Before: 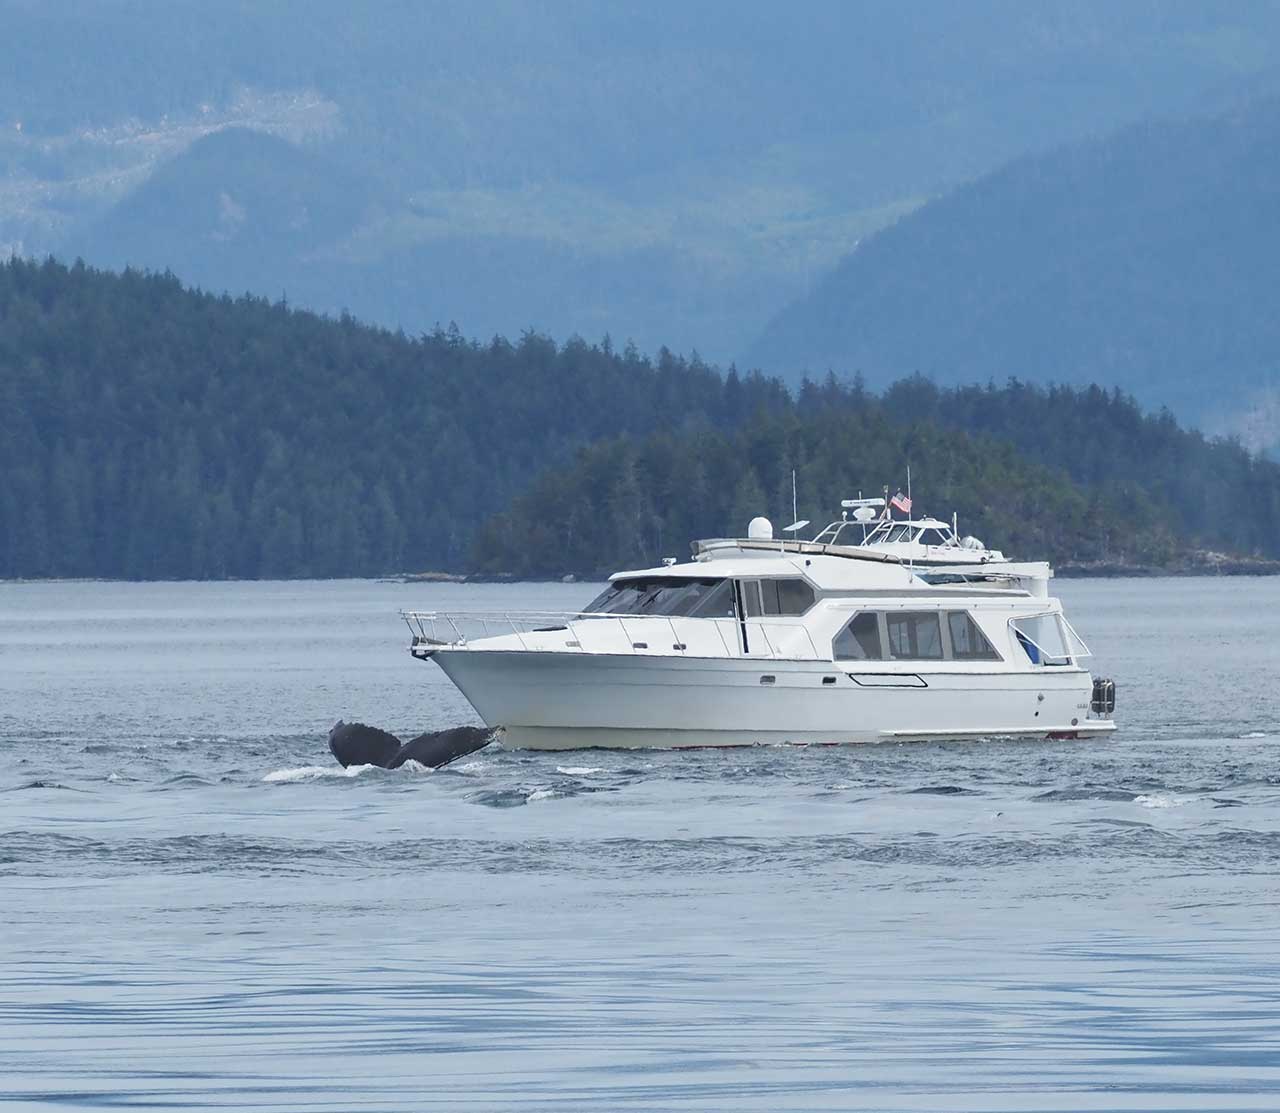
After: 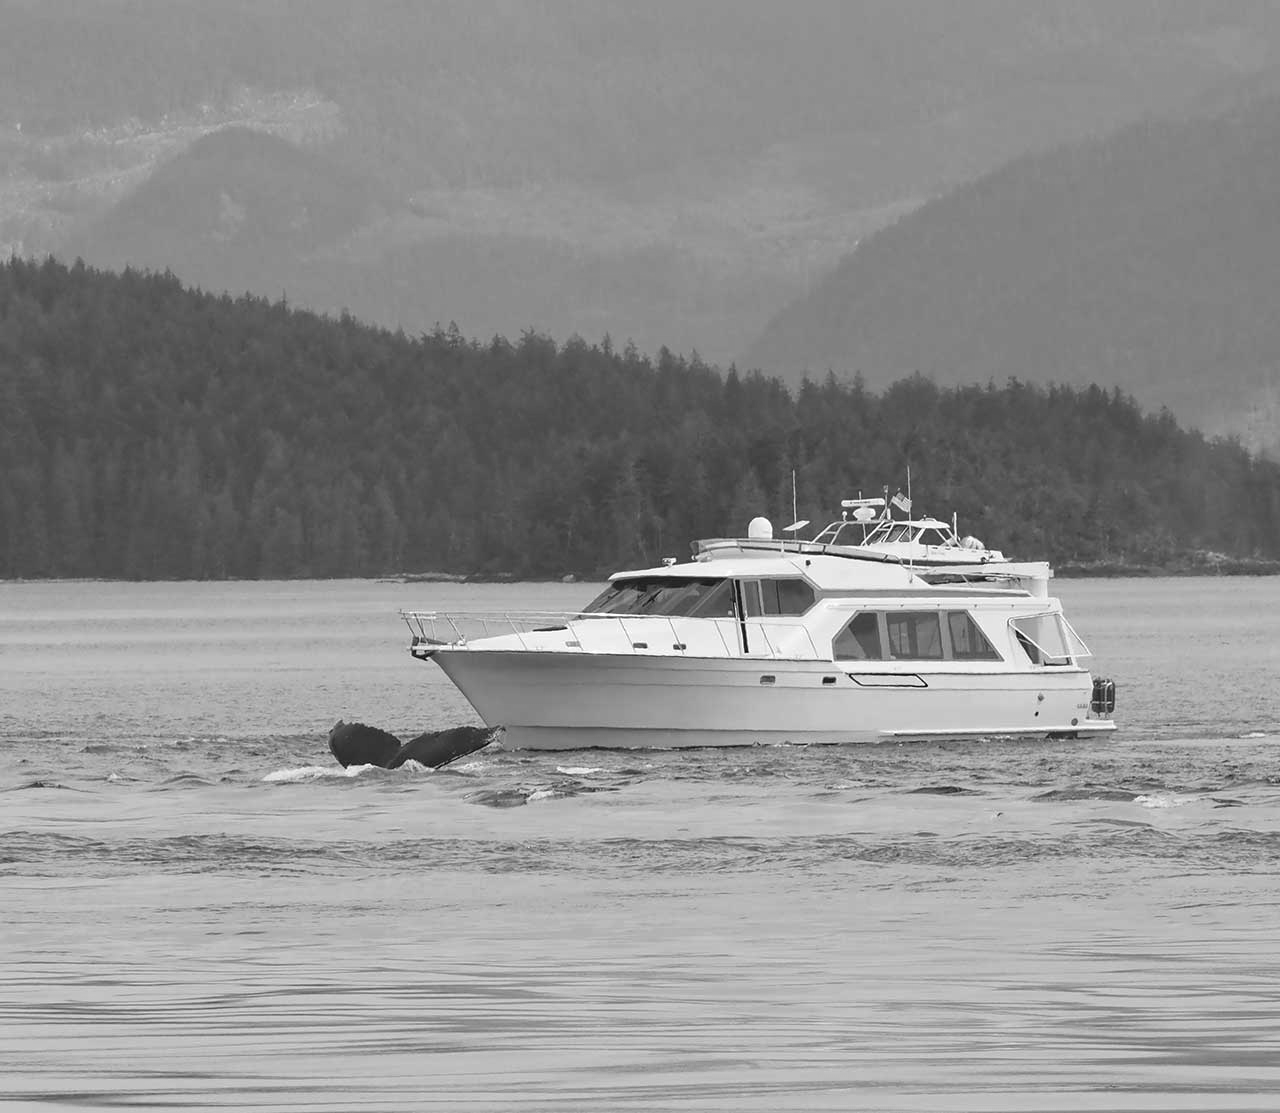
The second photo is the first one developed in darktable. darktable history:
color correction: highlights a* -12.64, highlights b* -18.1, saturation 0.7
color balance: mode lift, gamma, gain (sRGB), lift [0.997, 0.979, 1.021, 1.011], gamma [1, 1.084, 0.916, 0.998], gain [1, 0.87, 1.13, 1.101], contrast 4.55%, contrast fulcrum 38.24%, output saturation 104.09%
monochrome: a -74.22, b 78.2
